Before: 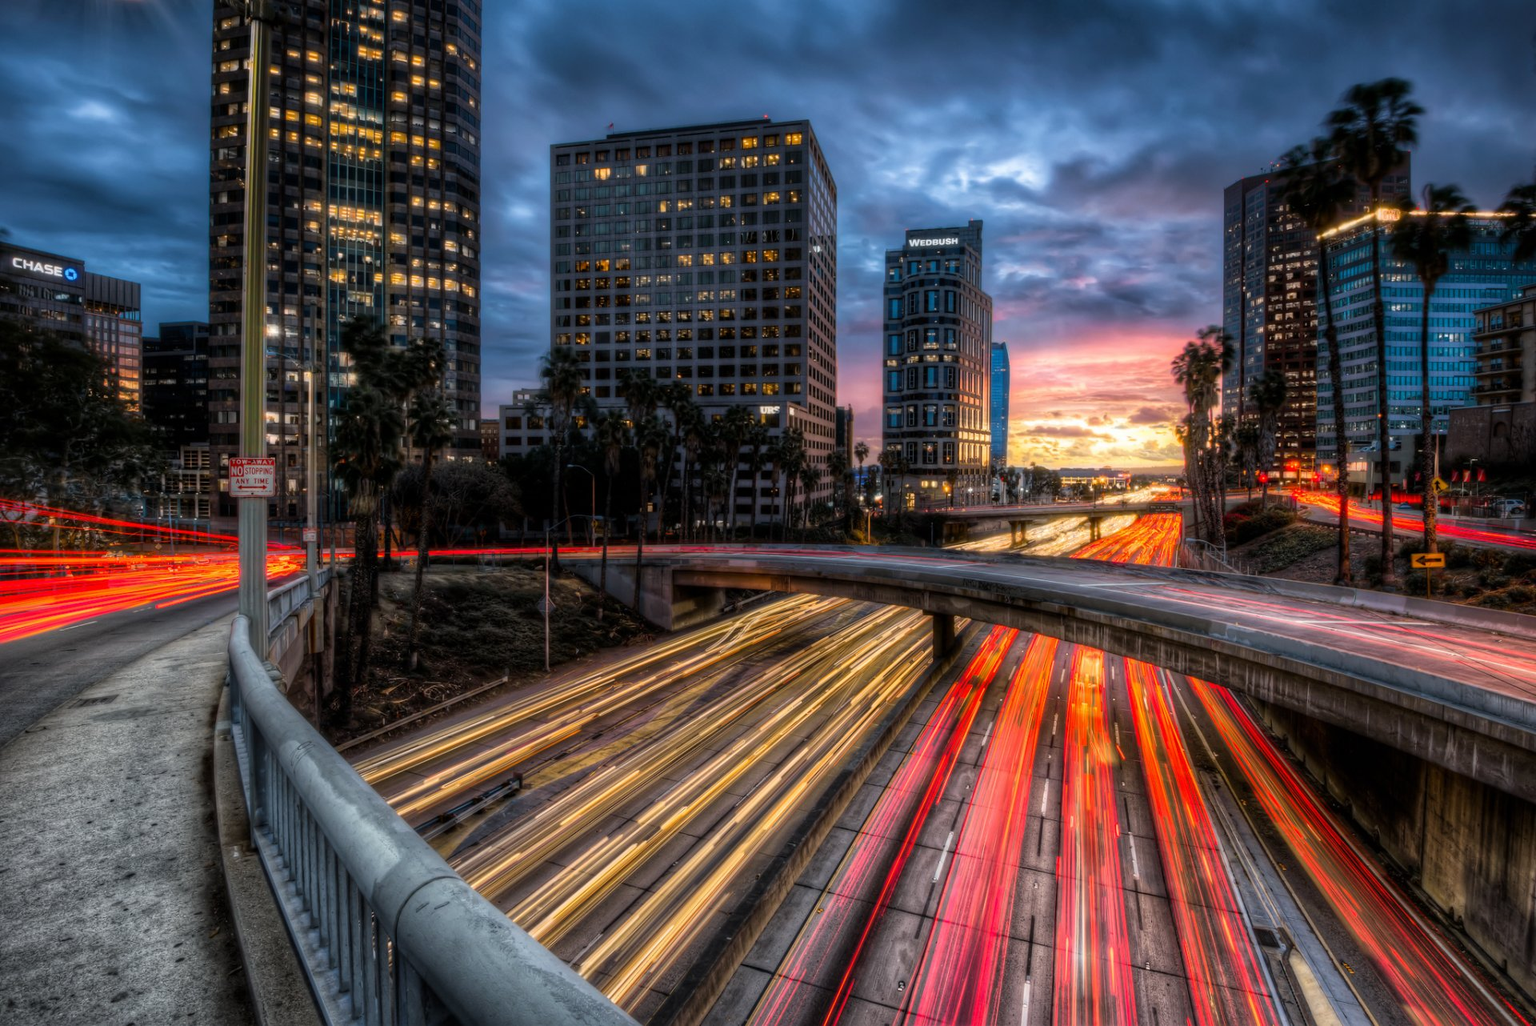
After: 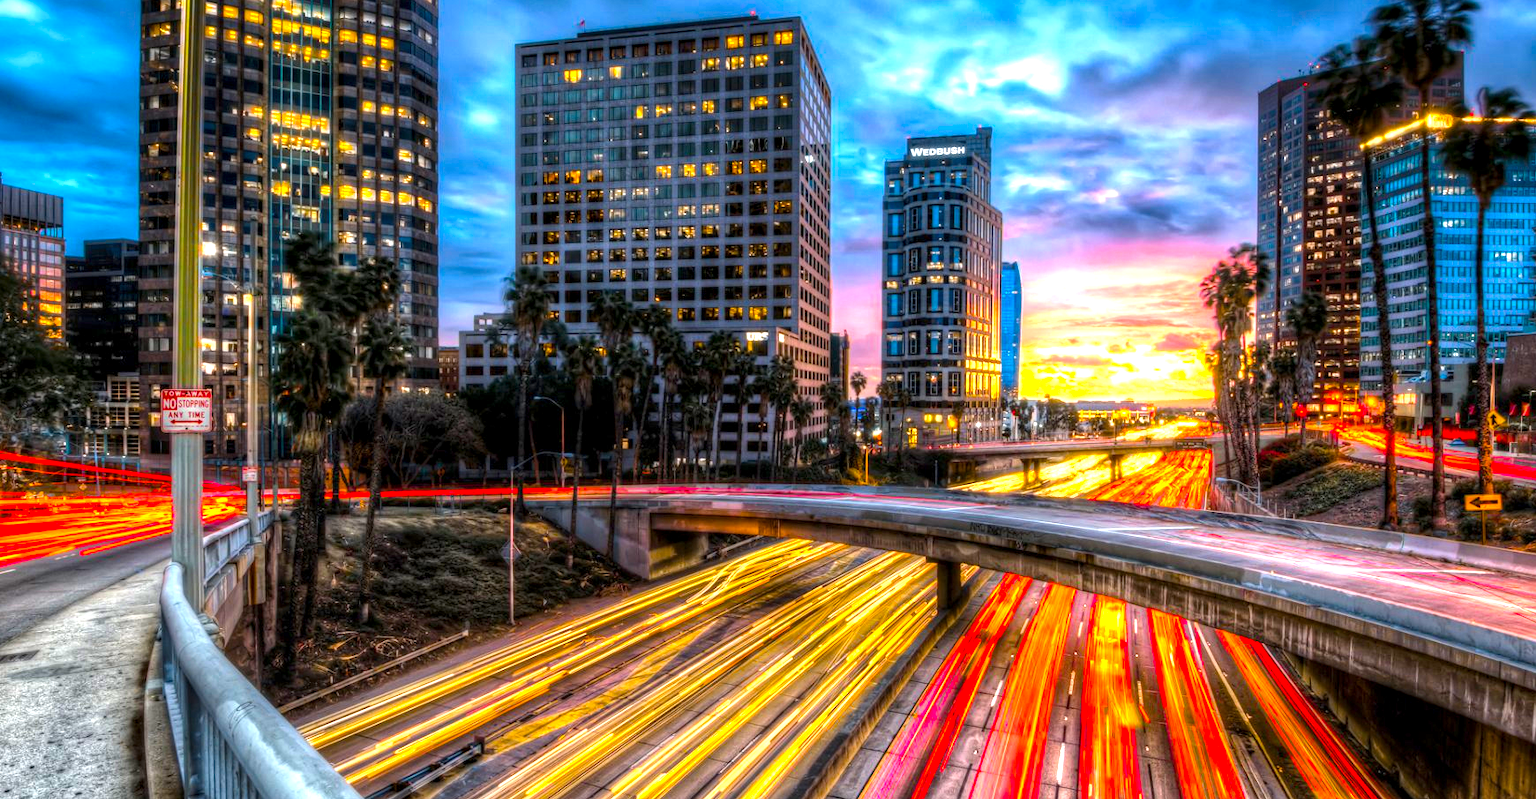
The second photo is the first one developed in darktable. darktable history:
crop: left 5.466%, top 10.287%, right 3.826%, bottom 18.966%
color balance rgb: highlights gain › luminance 14.589%, linear chroma grading › global chroma 8.706%, perceptual saturation grading › global saturation 42.974%, perceptual brilliance grading › global brilliance 1.512%, perceptual brilliance grading › highlights -3.747%, global vibrance 9.438%
exposure: black level correction 0, exposure 1.279 EV, compensate highlight preservation false
local contrast: on, module defaults
